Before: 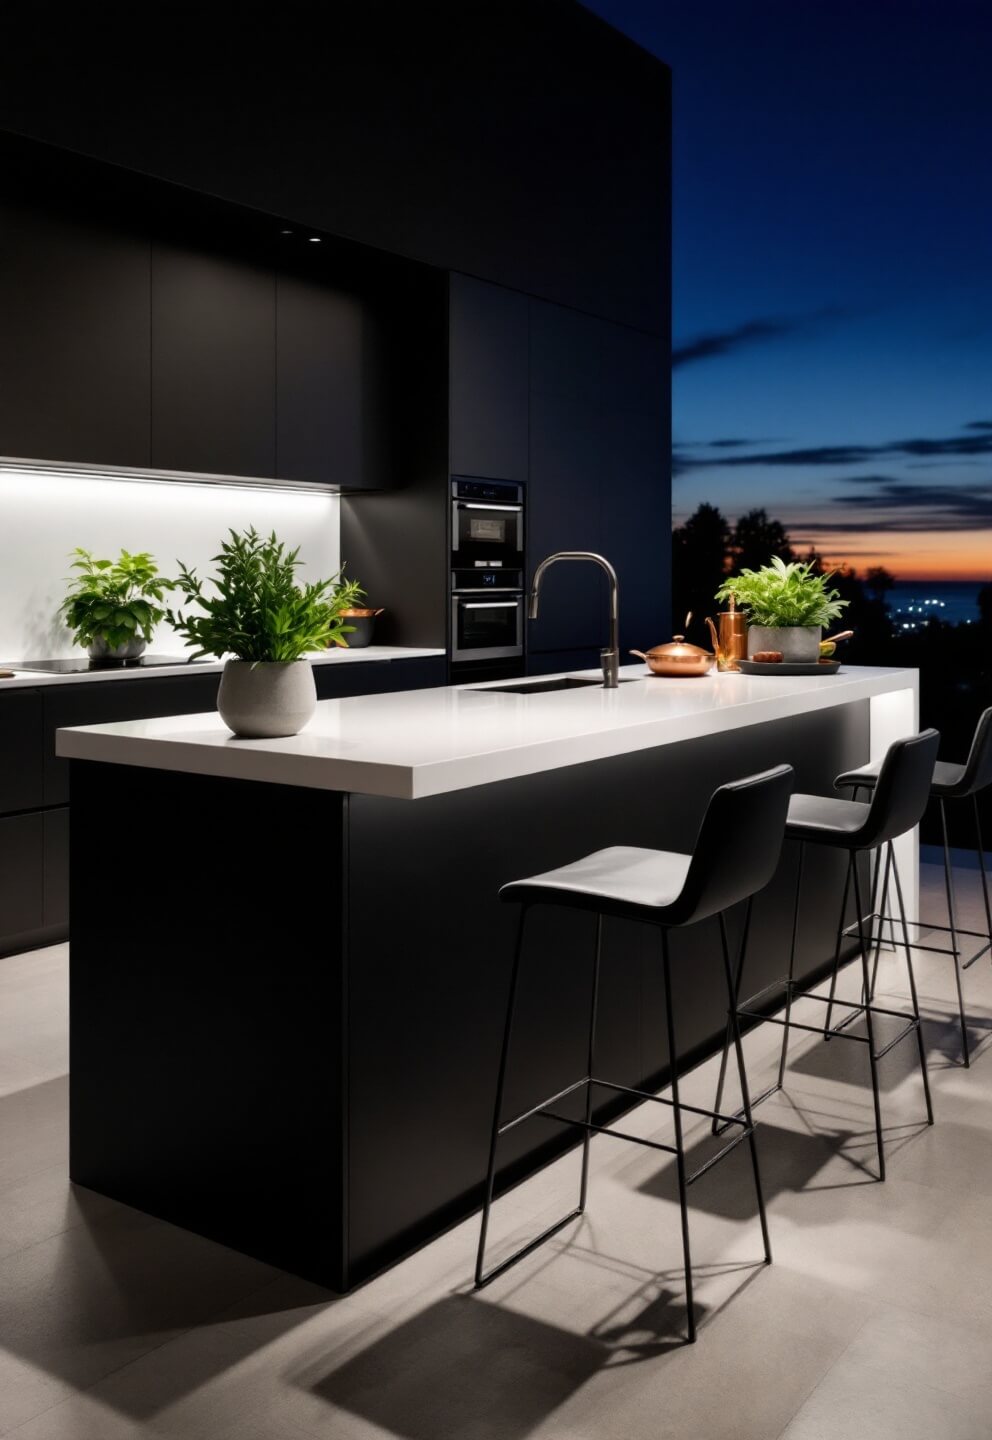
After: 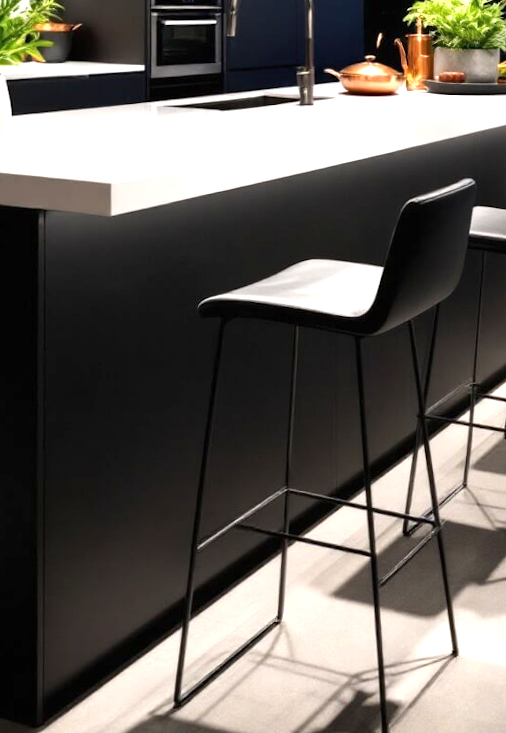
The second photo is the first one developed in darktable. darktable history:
rotate and perspective: rotation -0.013°, lens shift (vertical) -0.027, lens shift (horizontal) 0.178, crop left 0.016, crop right 0.989, crop top 0.082, crop bottom 0.918
exposure: black level correction 0, exposure 1 EV, compensate exposure bias true, compensate highlight preservation false
crop: left 34.479%, top 38.822%, right 13.718%, bottom 5.172%
